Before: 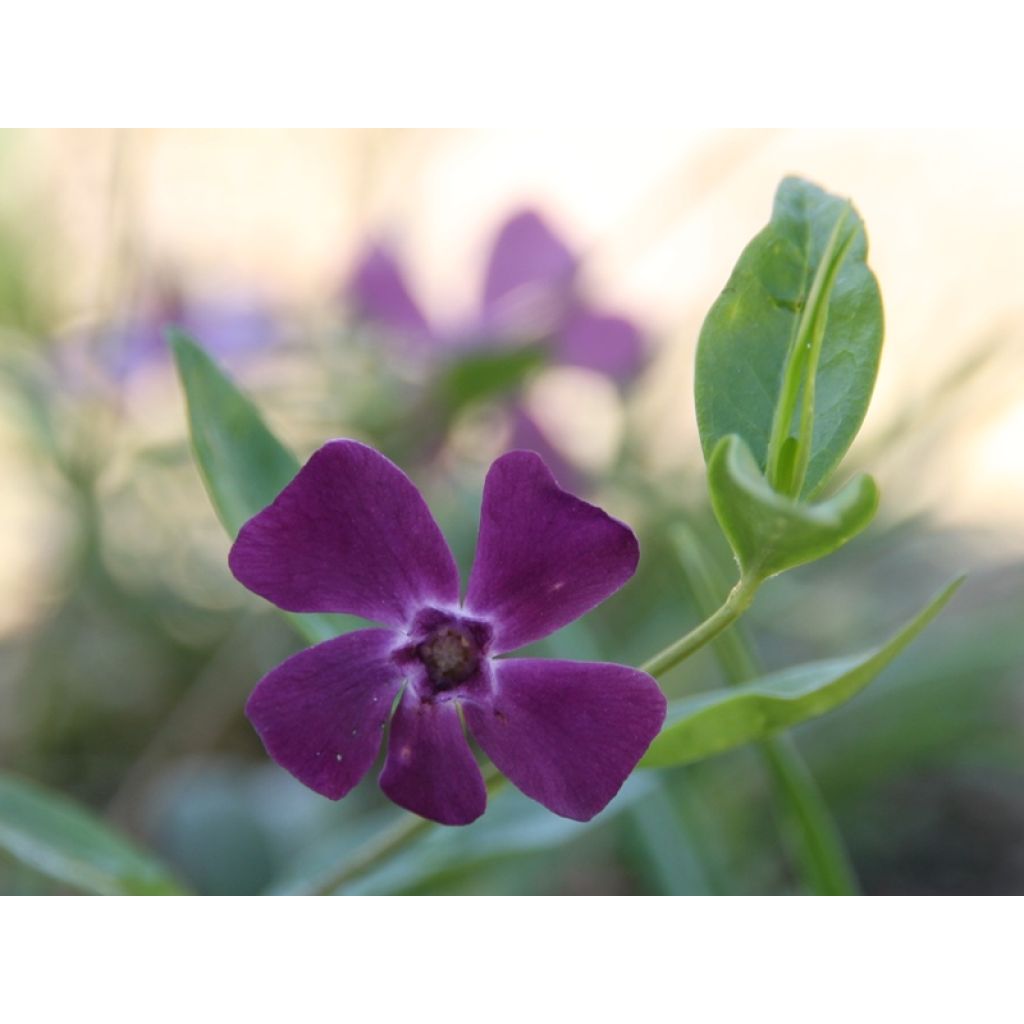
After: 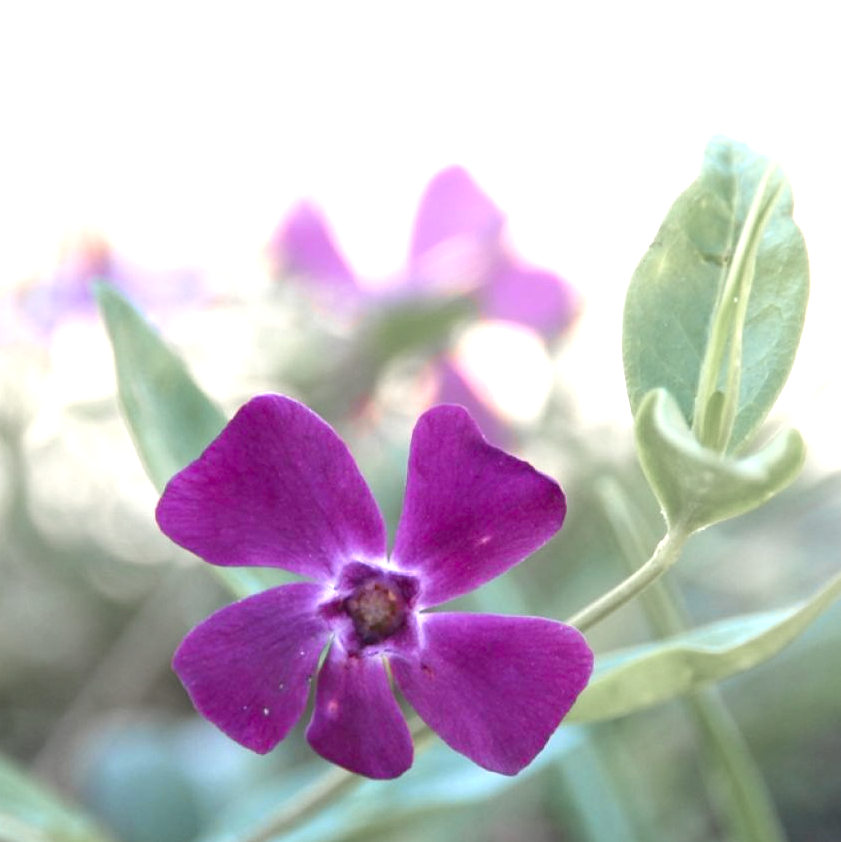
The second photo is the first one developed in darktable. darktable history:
exposure: exposure 1.223 EV, compensate highlight preservation false
crop and rotate: left 7.196%, top 4.574%, right 10.605%, bottom 13.178%
color zones: curves: ch1 [(0, 0.708) (0.088, 0.648) (0.245, 0.187) (0.429, 0.326) (0.571, 0.498) (0.714, 0.5) (0.857, 0.5) (1, 0.708)]
